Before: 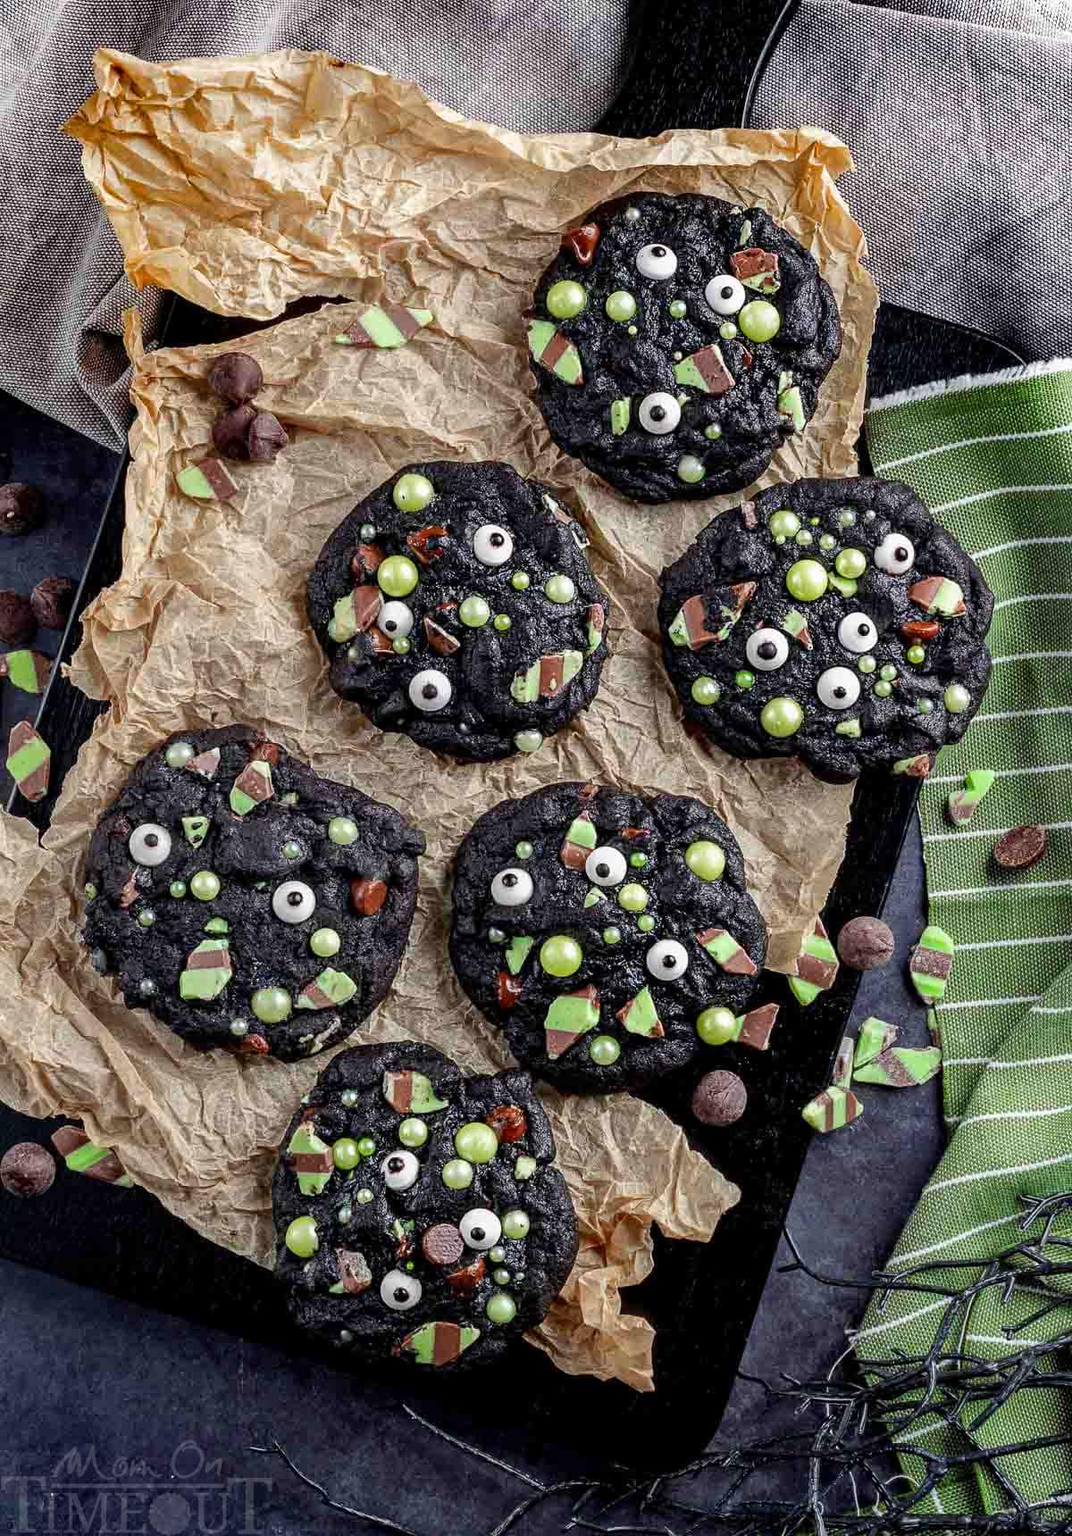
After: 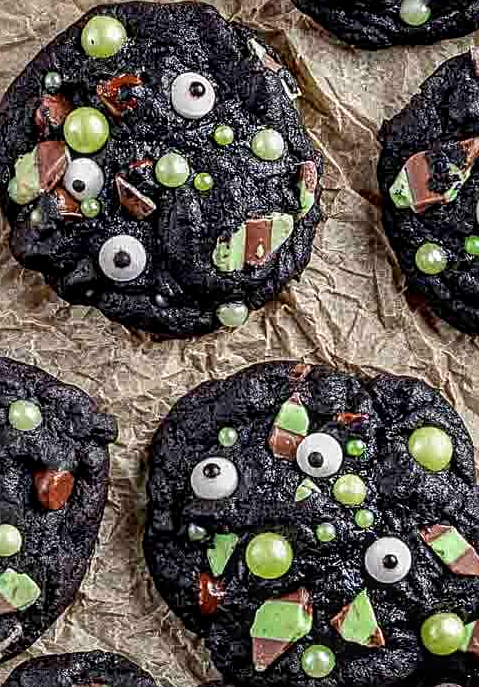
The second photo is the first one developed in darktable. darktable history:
crop: left 30%, top 30%, right 30%, bottom 30%
local contrast: detail 130%
contrast brightness saturation: contrast 0.05
sharpen: on, module defaults
